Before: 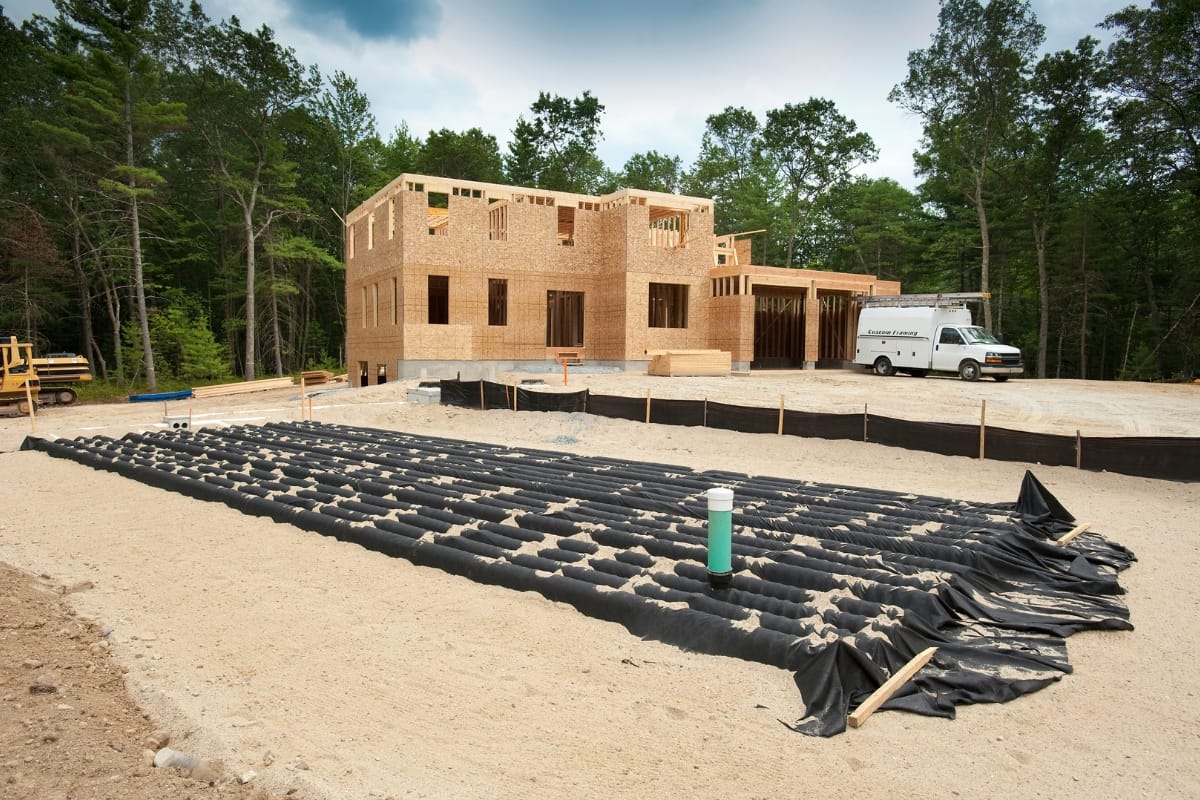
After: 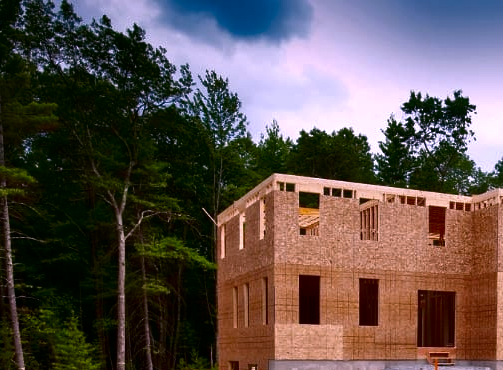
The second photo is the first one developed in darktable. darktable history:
crop and rotate: left 10.817%, top 0.062%, right 47.194%, bottom 53.626%
white balance: red 1.042, blue 1.17
contrast brightness saturation: contrast 0.09, brightness -0.59, saturation 0.17
color correction: highlights a* 5.81, highlights b* 4.84
tone equalizer: -8 EV 0.001 EV, -7 EV -0.004 EV, -6 EV 0.009 EV, -5 EV 0.032 EV, -4 EV 0.276 EV, -3 EV 0.644 EV, -2 EV 0.584 EV, -1 EV 0.187 EV, +0 EV 0.024 EV
base curve: preserve colors none
